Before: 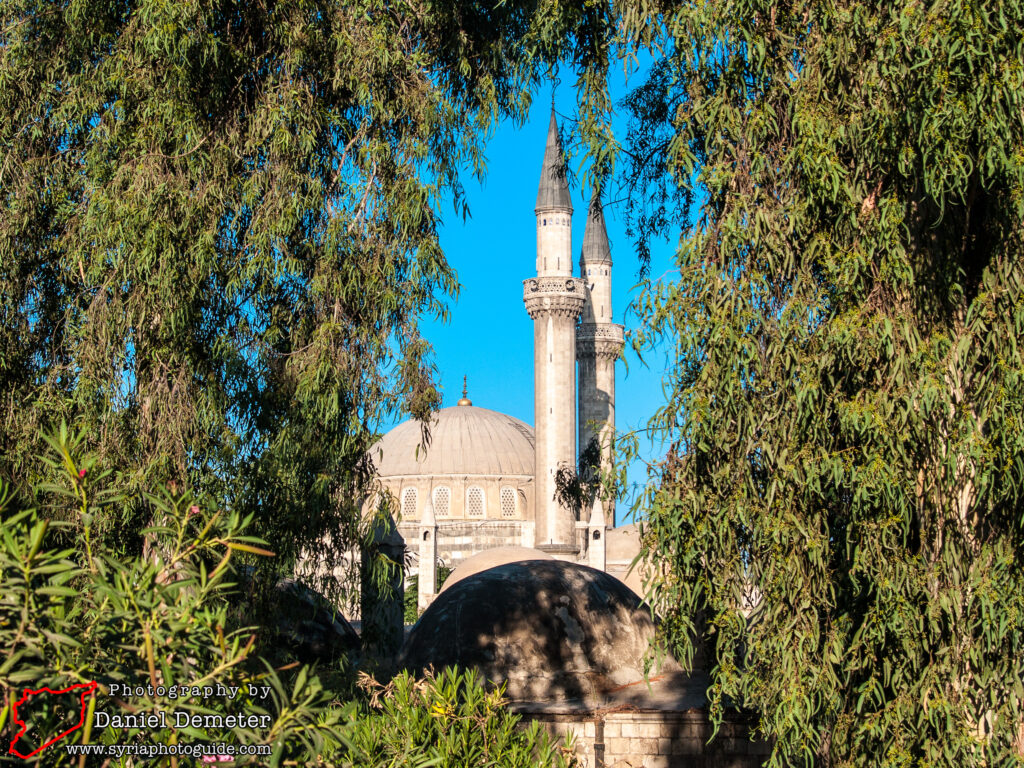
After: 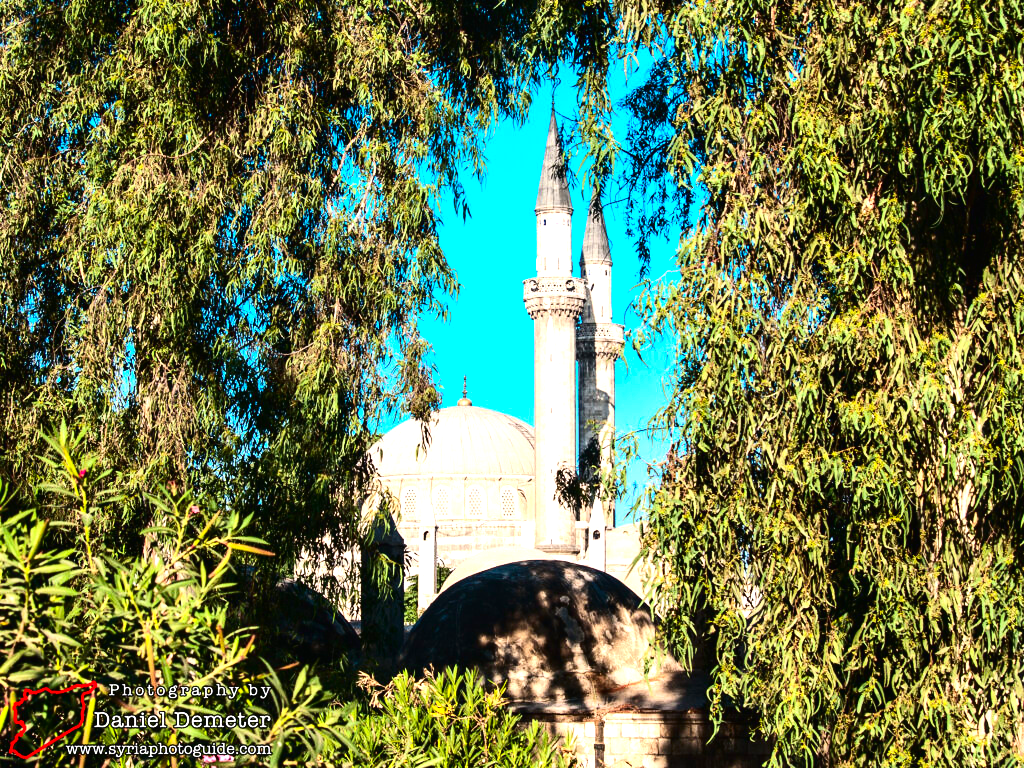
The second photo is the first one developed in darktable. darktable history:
exposure: black level correction -0.005, exposure 1.002 EV, compensate exposure bias true, compensate highlight preservation false
tone equalizer: on, module defaults
contrast brightness saturation: contrast 0.244, brightness -0.22, saturation 0.141
